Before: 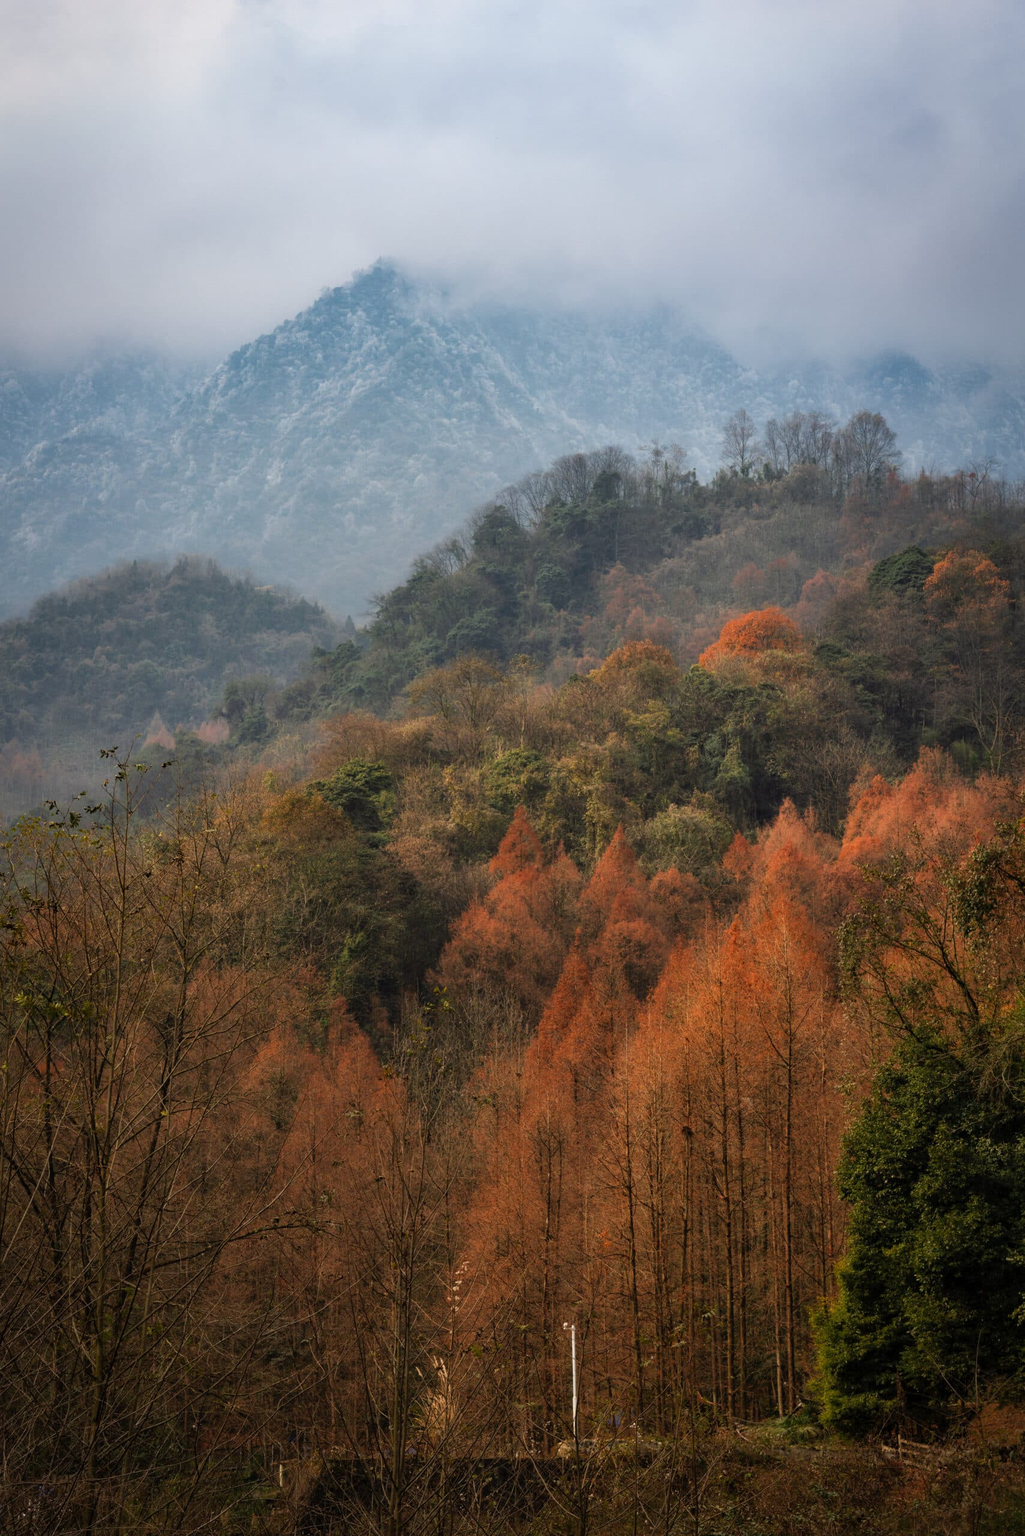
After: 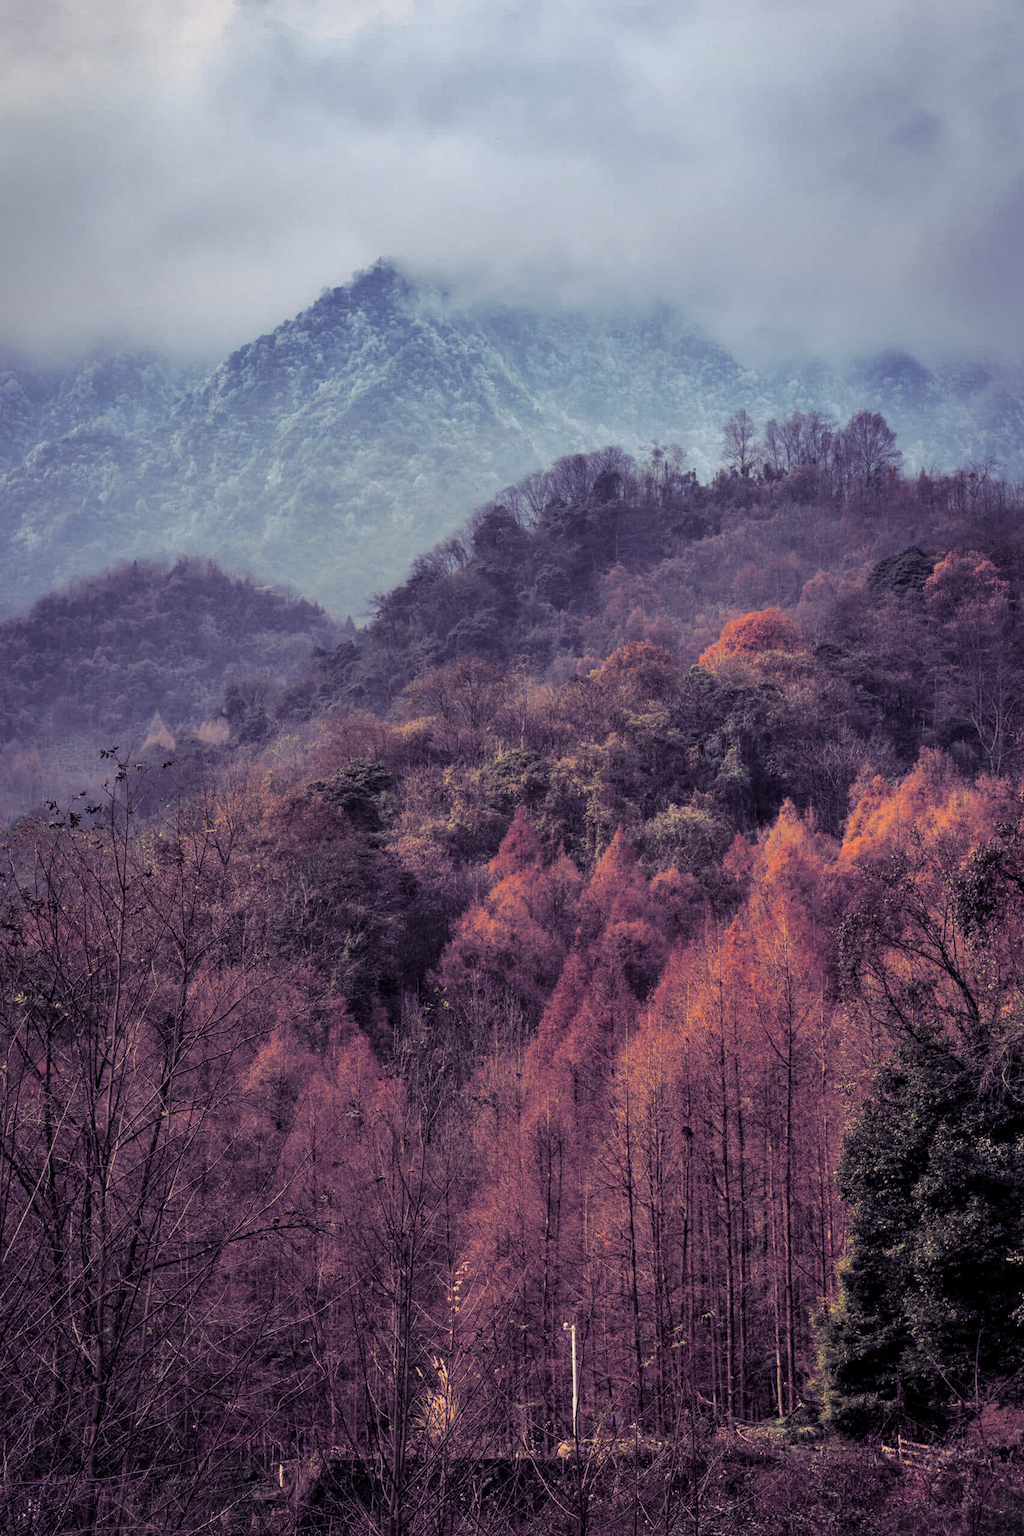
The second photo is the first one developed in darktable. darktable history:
local contrast: on, module defaults
split-toning: shadows › hue 255.6°, shadows › saturation 0.66, highlights › hue 43.2°, highlights › saturation 0.68, balance -50.1
shadows and highlights: soften with gaussian
